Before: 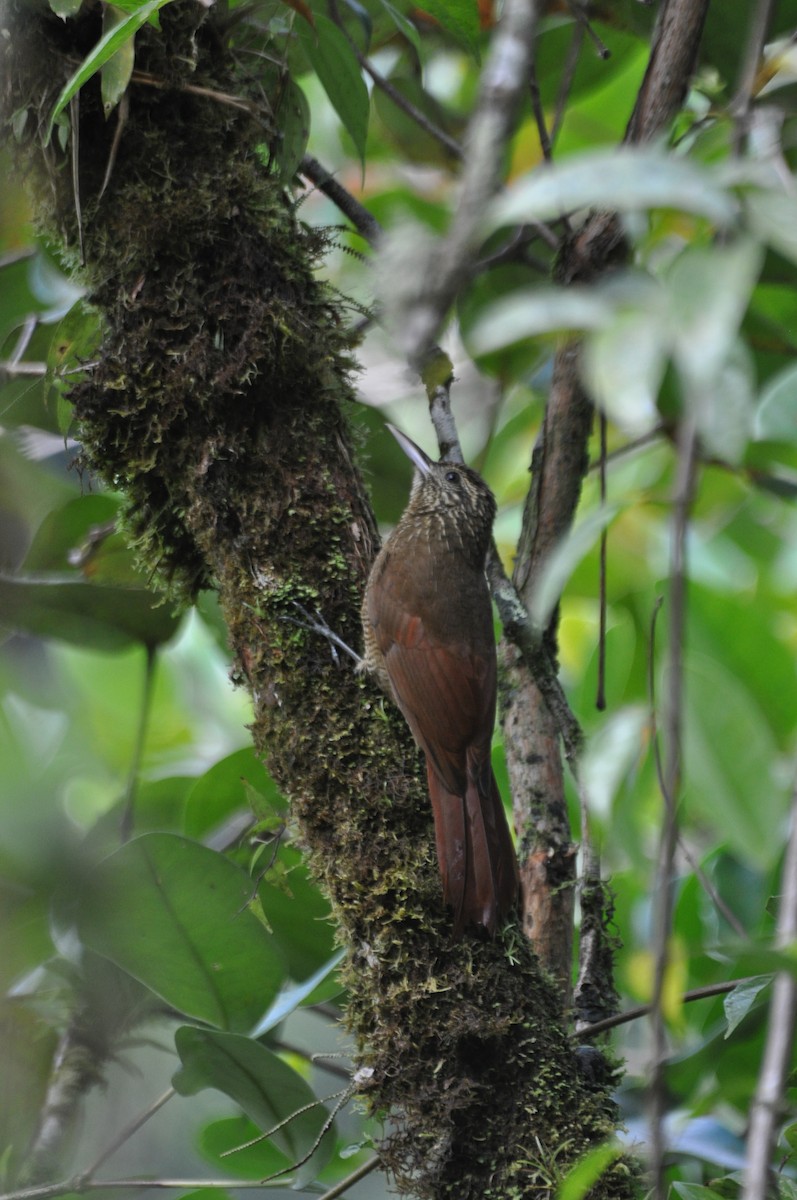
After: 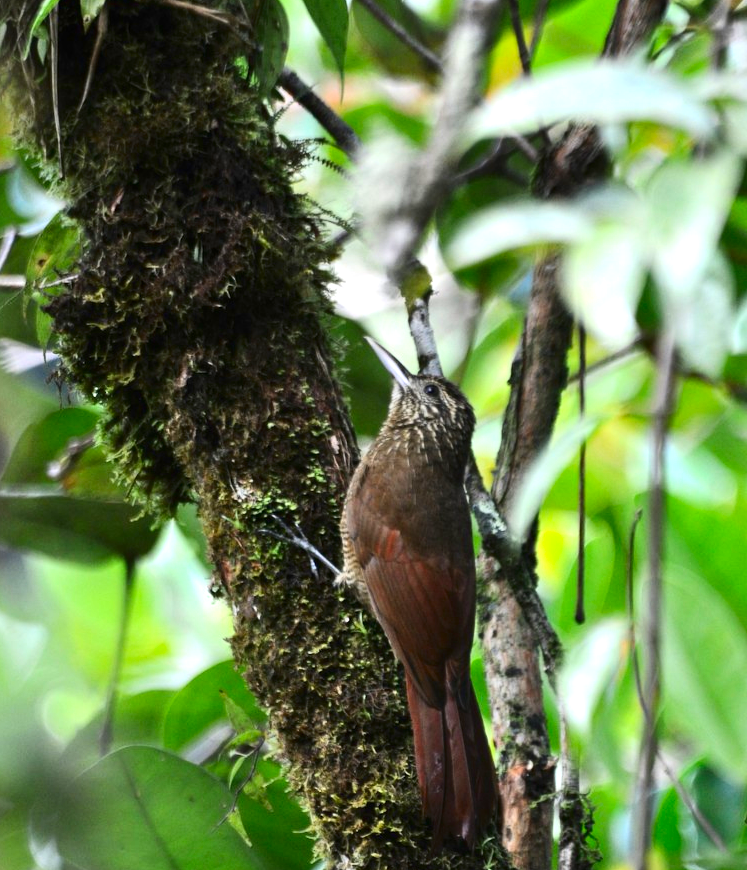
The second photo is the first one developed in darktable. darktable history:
exposure: exposure 1 EV, compensate highlight preservation false
crop: left 2.737%, top 7.287%, right 3.421%, bottom 20.179%
contrast brightness saturation: contrast 0.21, brightness -0.11, saturation 0.21
